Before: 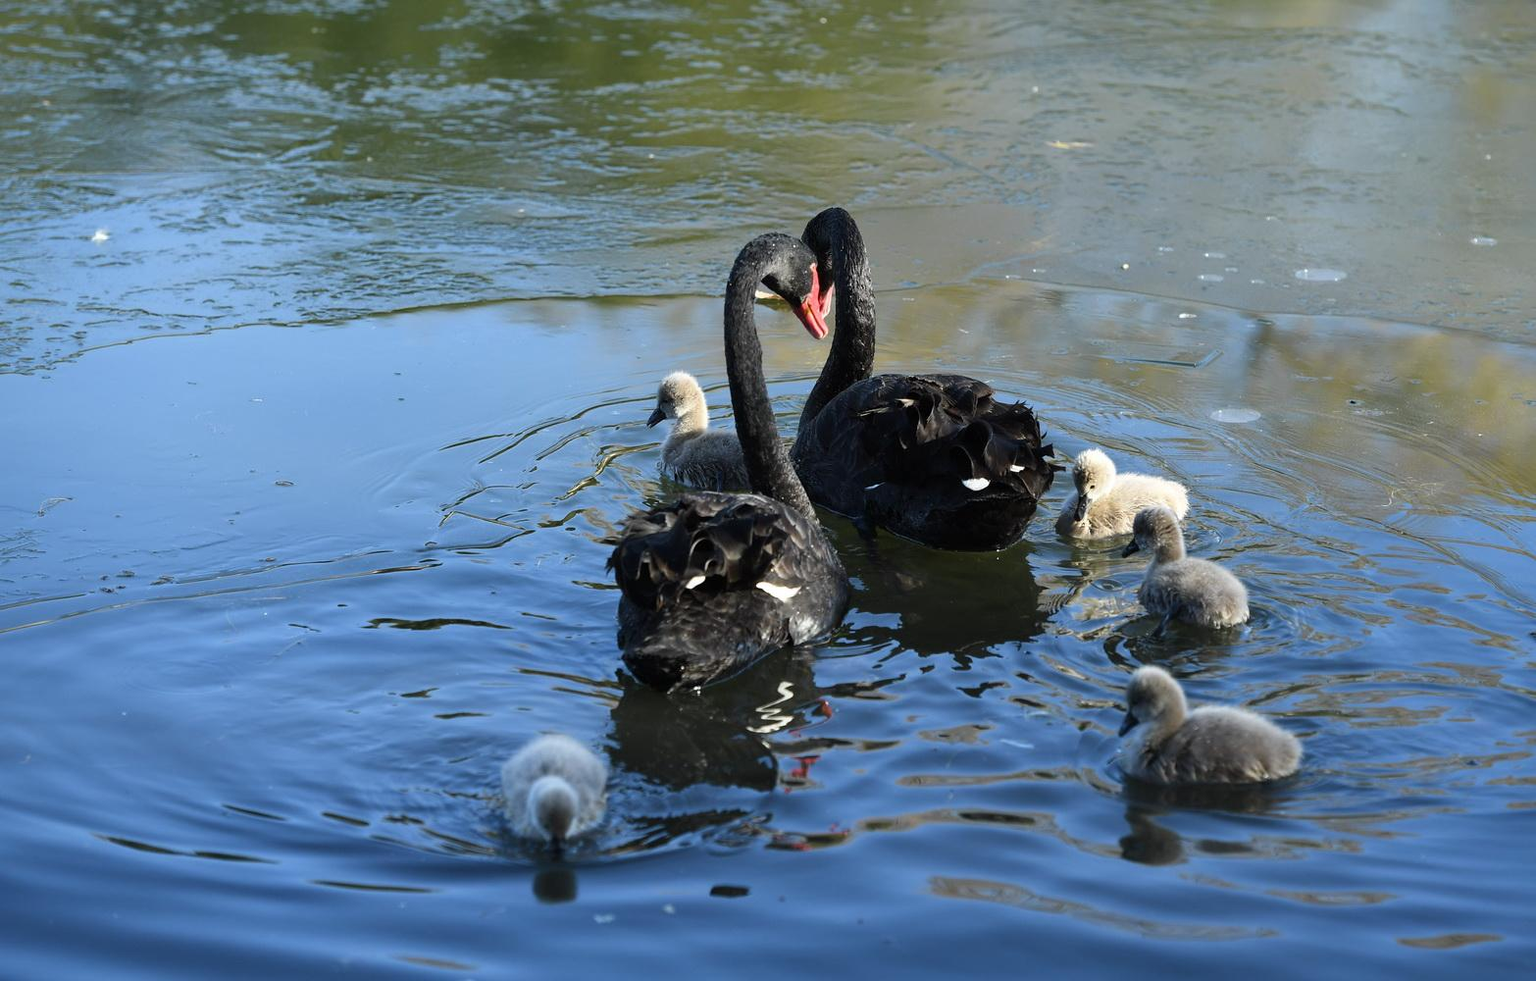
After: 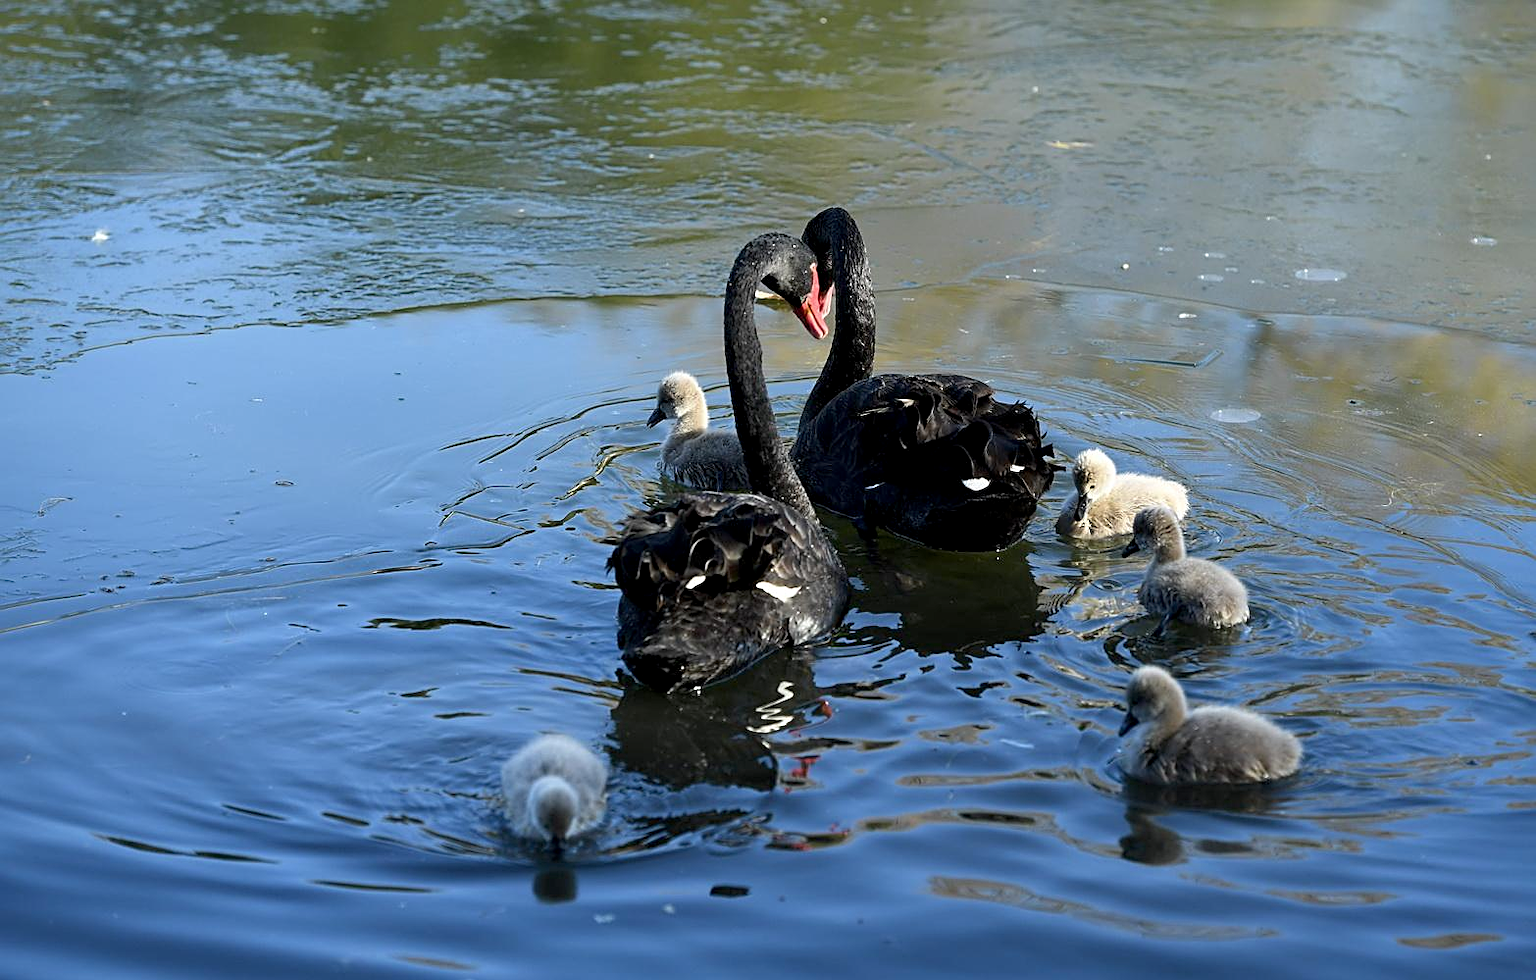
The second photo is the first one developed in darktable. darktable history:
exposure: black level correction 0.005, exposure 0.014 EV, compensate highlight preservation false
sharpen: on, module defaults
